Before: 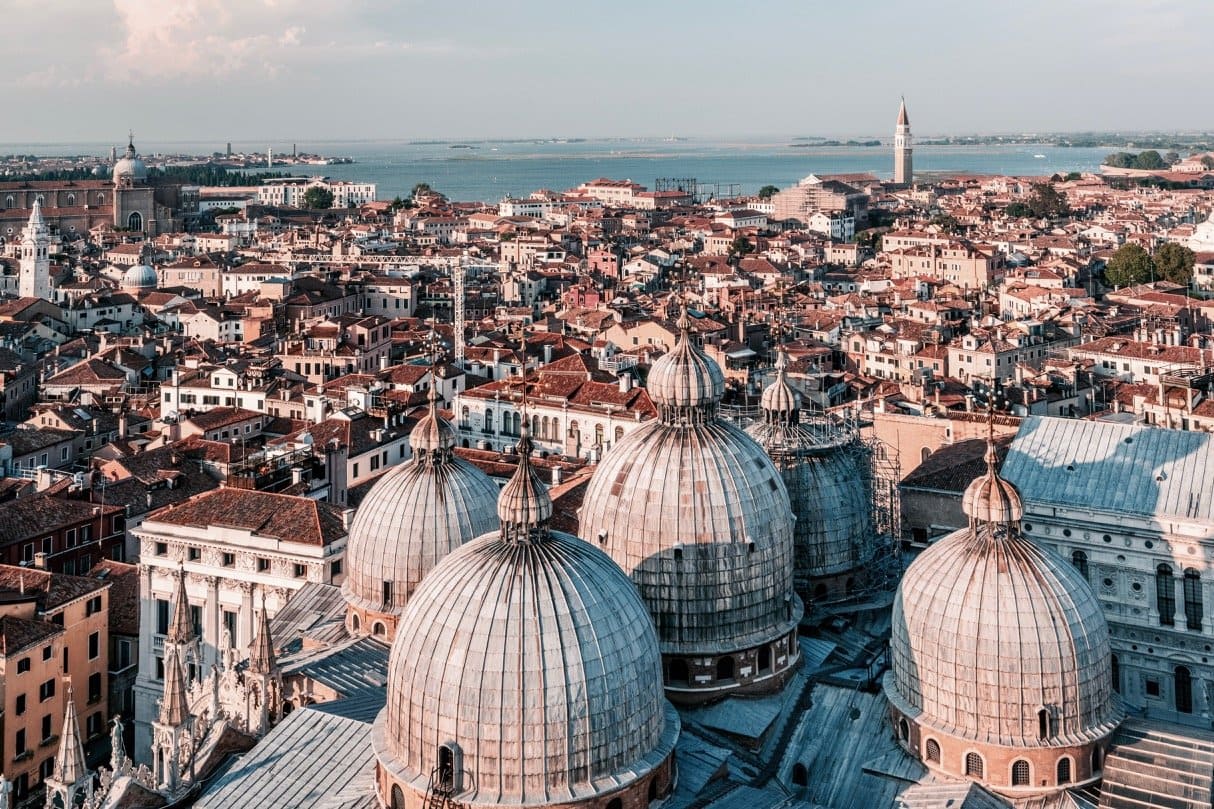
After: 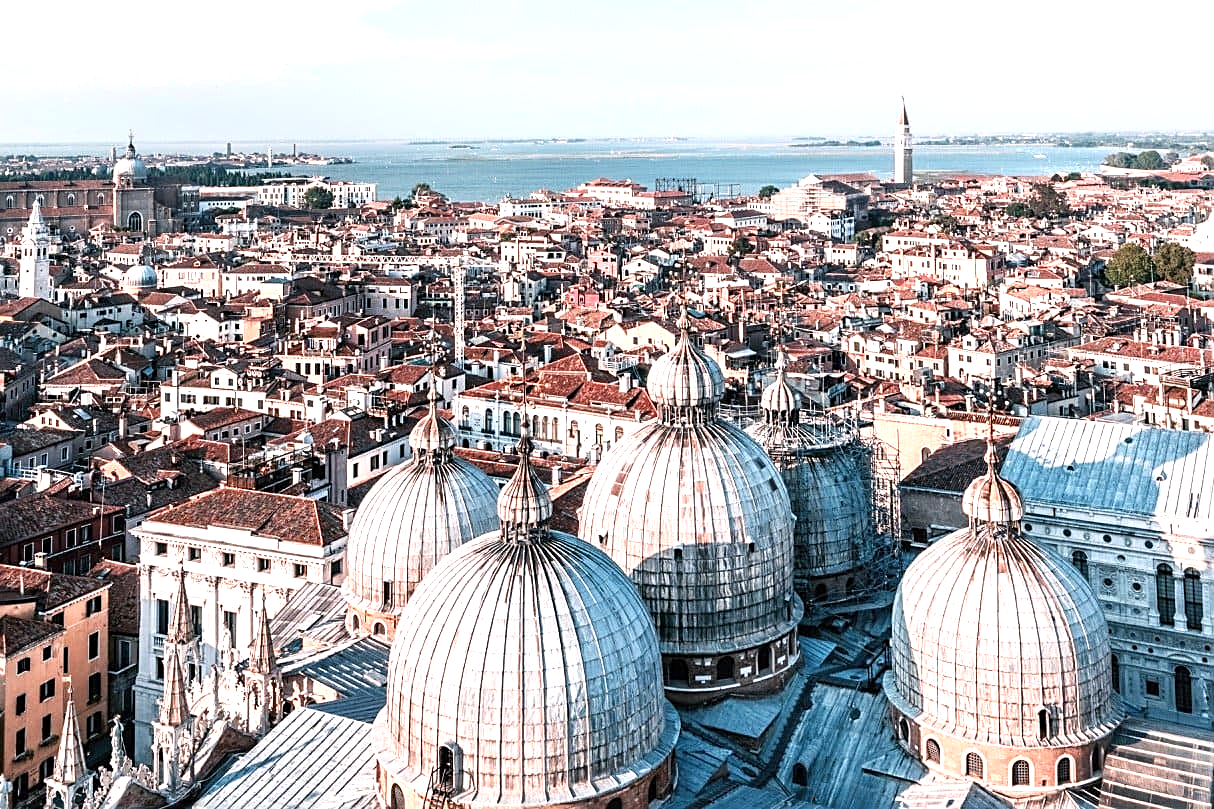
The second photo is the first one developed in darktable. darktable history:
levels: mode automatic, black 0.023%, white 99.97%, levels [0.062, 0.494, 0.925]
sharpen: on, module defaults
white balance: red 0.98, blue 1.034
tone equalizer: on, module defaults
exposure: black level correction 0, exposure 0.95 EV, compensate exposure bias true, compensate highlight preservation false
